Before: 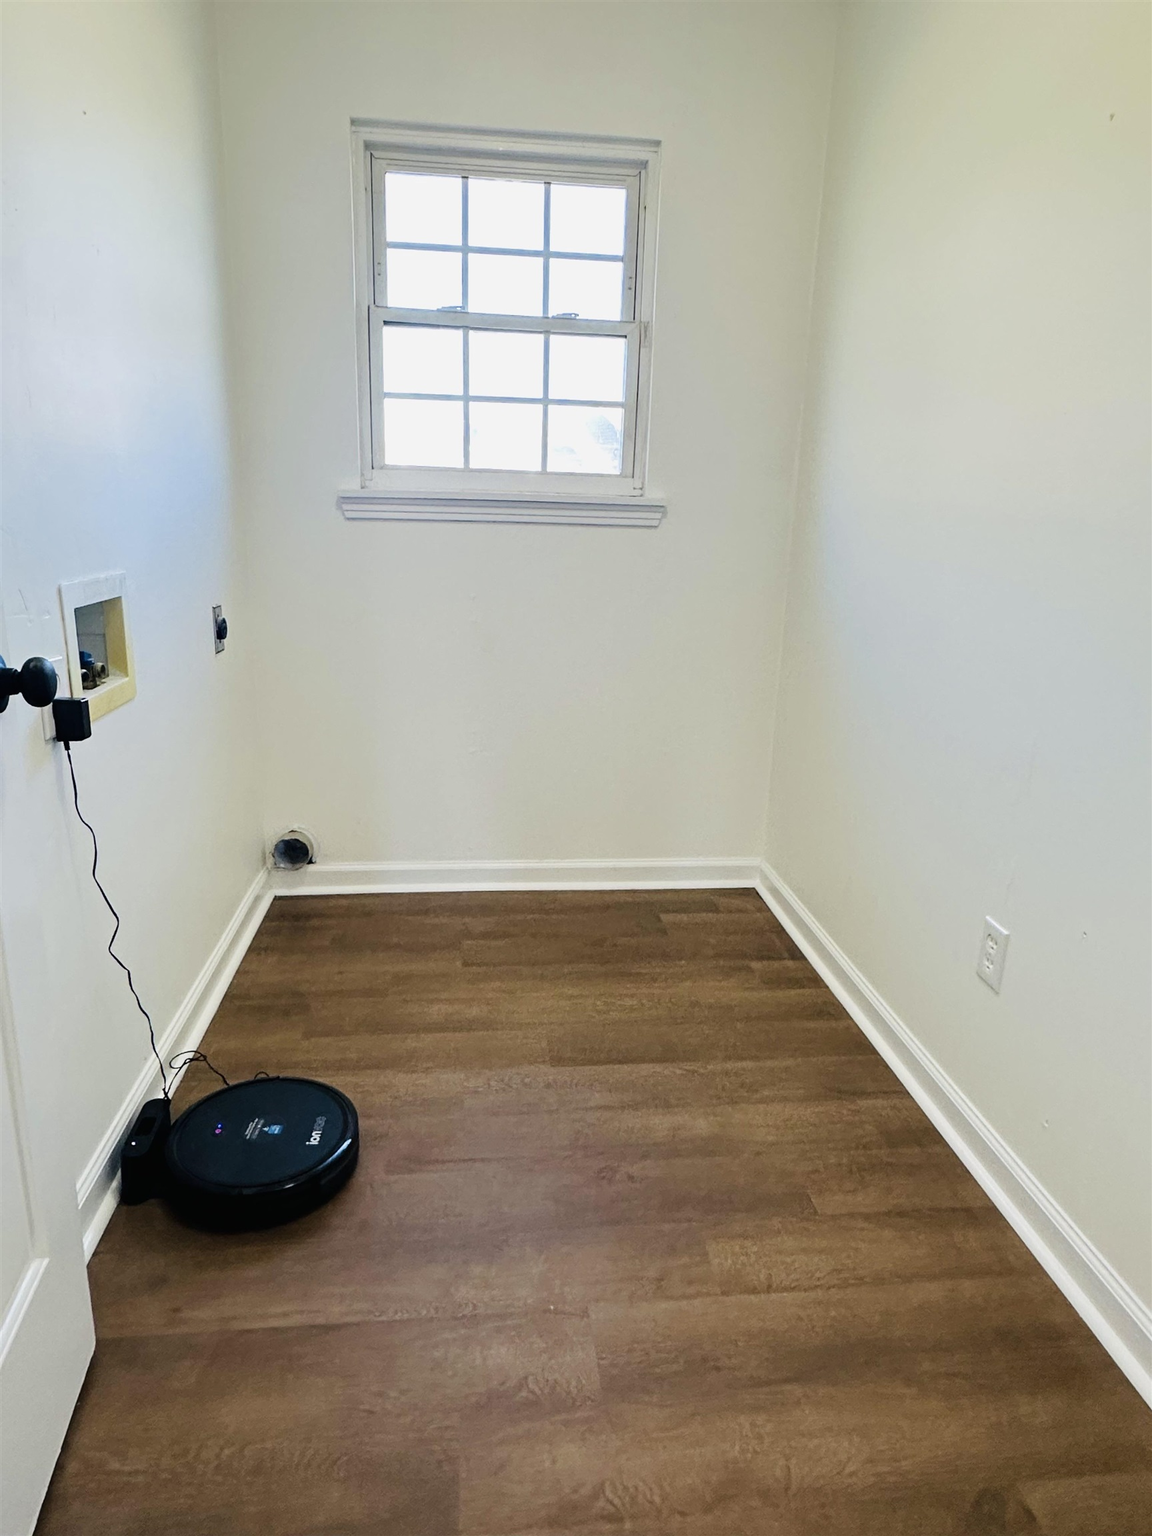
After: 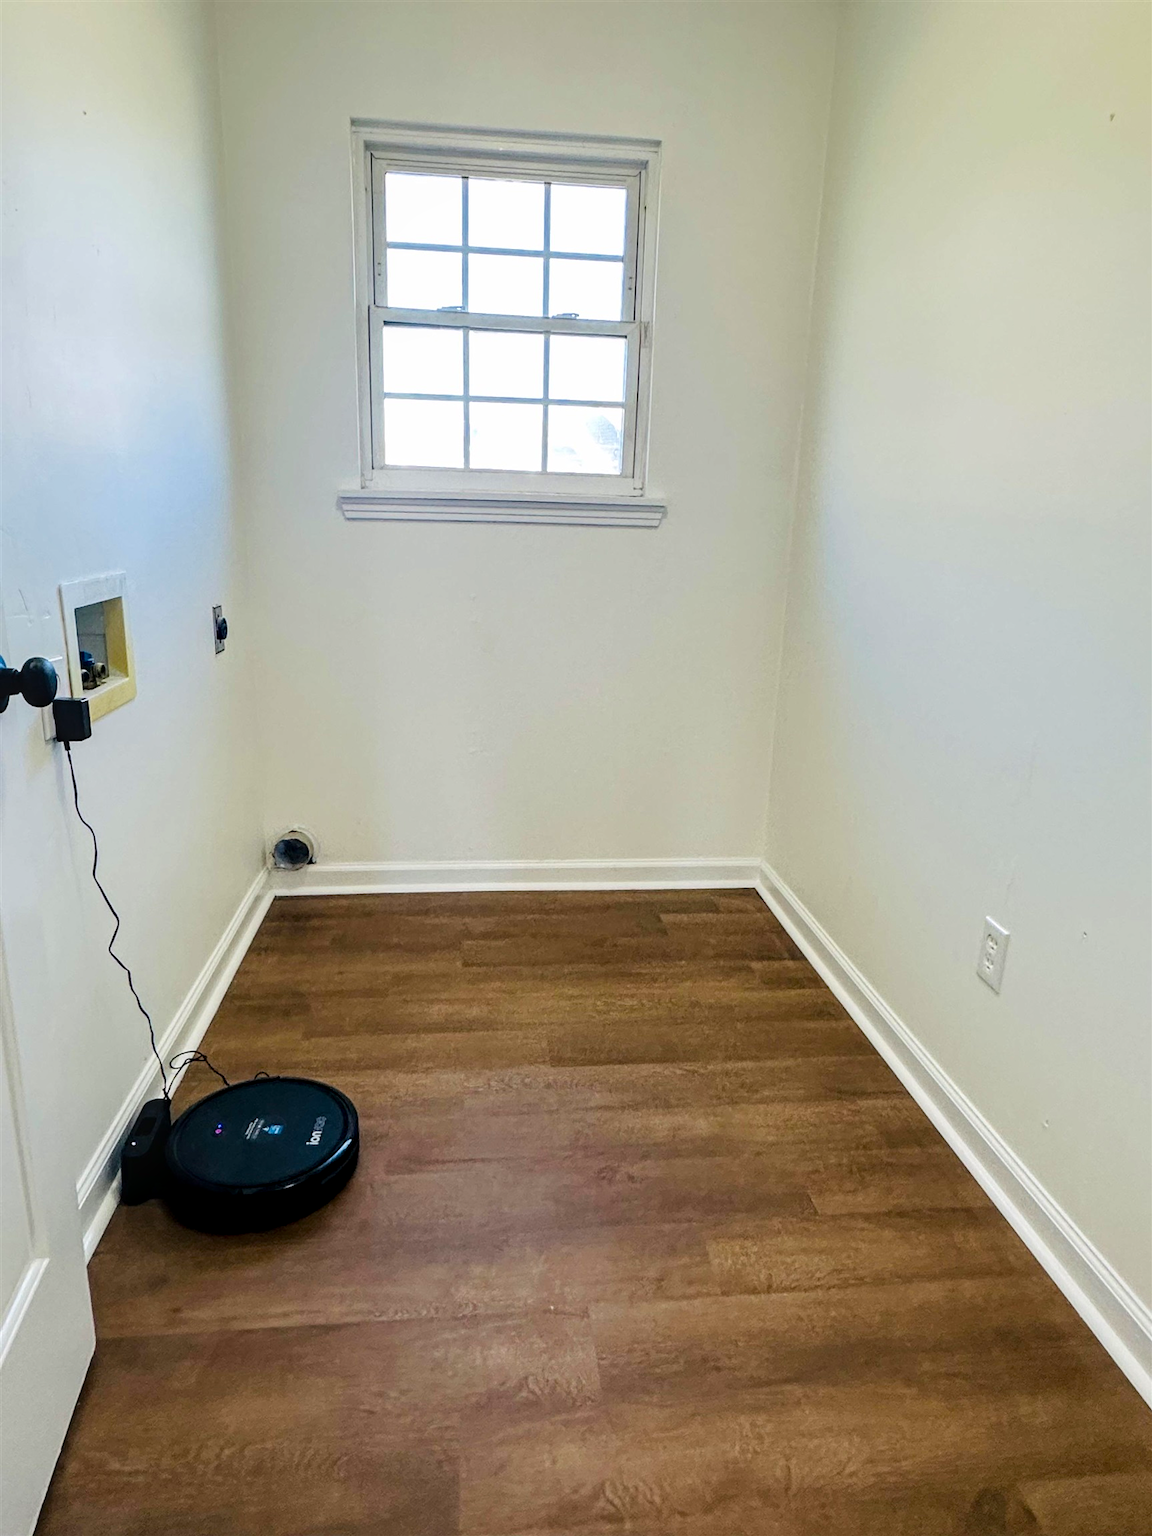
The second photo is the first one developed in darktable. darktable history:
white balance: emerald 1
color balance rgb: perceptual saturation grading › global saturation 10%, global vibrance 10%
local contrast: detail 130%
